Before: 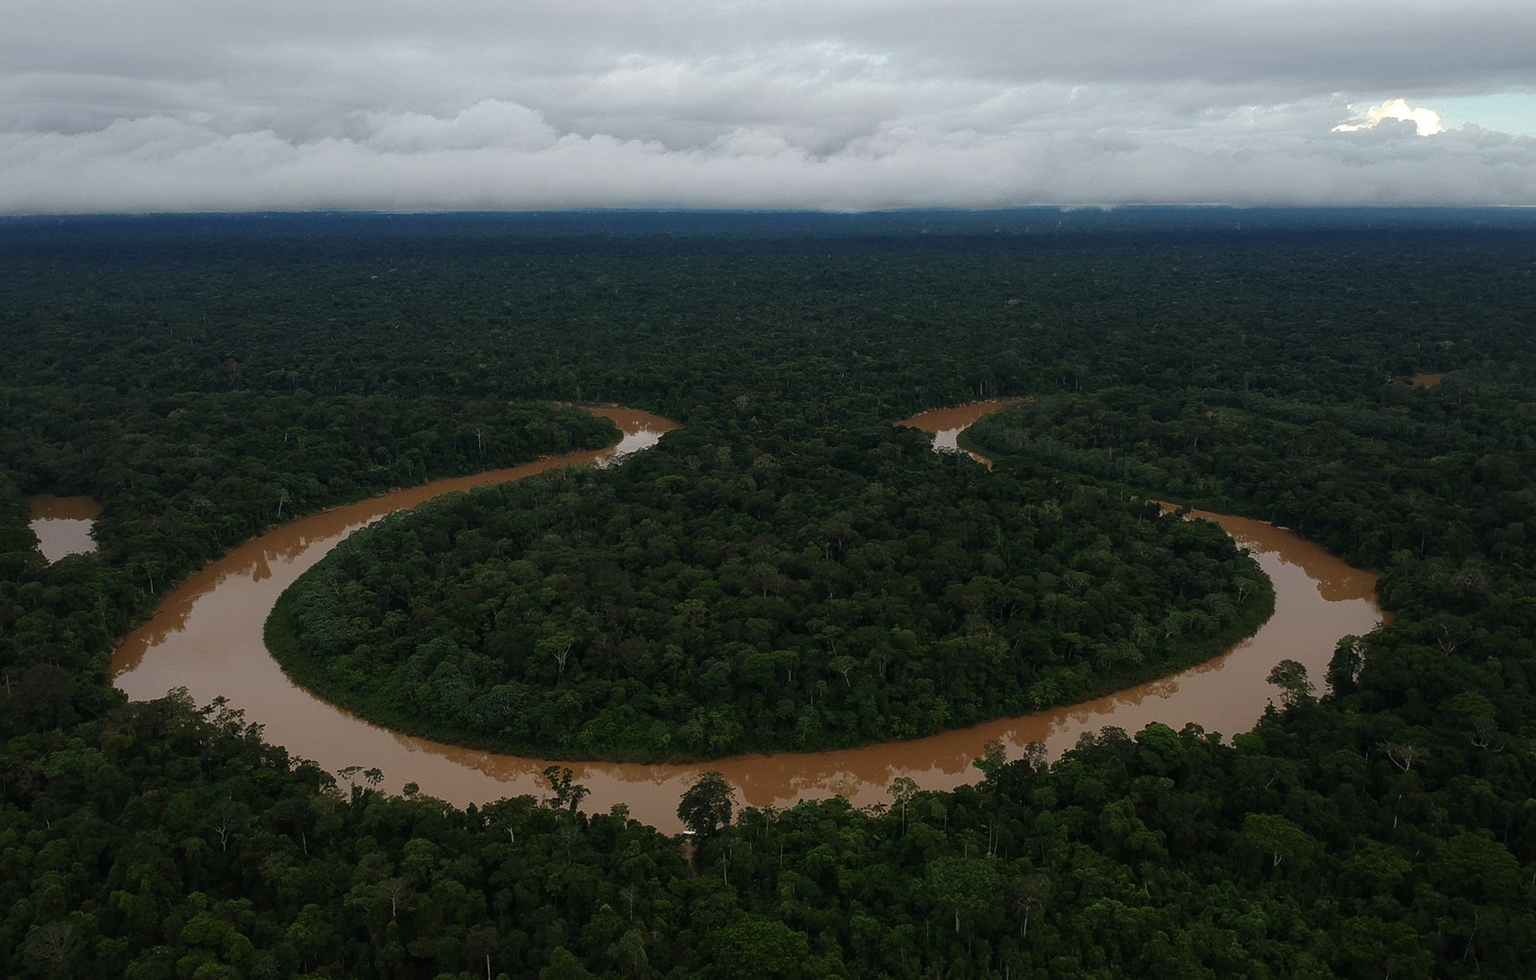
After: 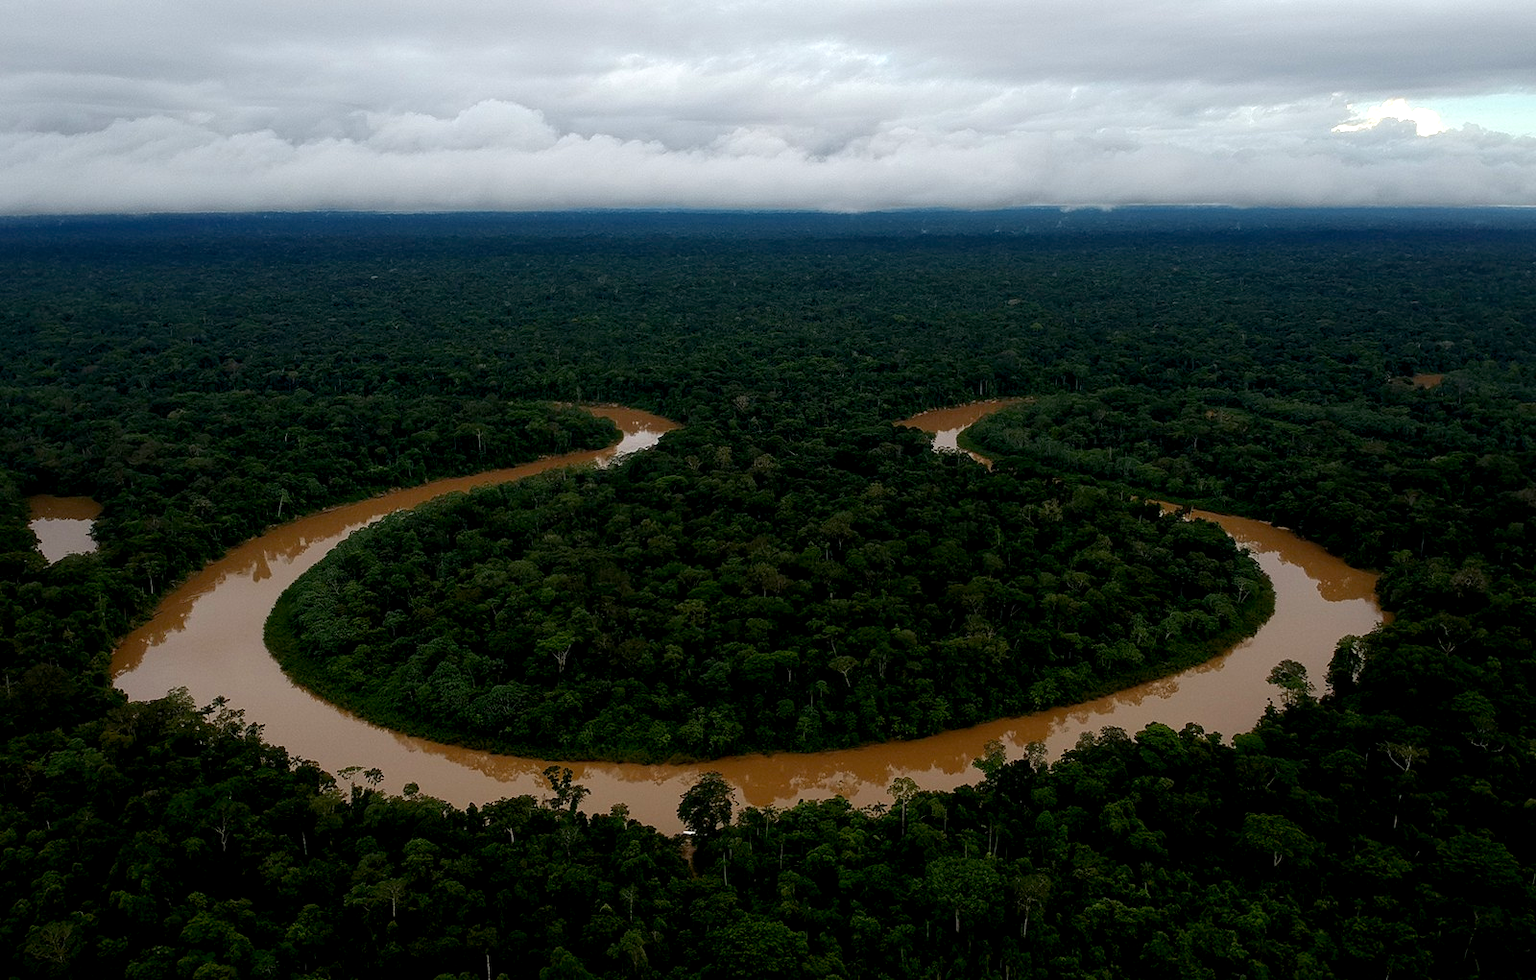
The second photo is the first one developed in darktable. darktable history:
color balance rgb: global offset › luminance -0.871%, perceptual saturation grading › global saturation 1.029%, perceptual saturation grading › highlights -1.962%, perceptual saturation grading › mid-tones 3.599%, perceptual saturation grading › shadows 7.407%, perceptual brilliance grading › global brilliance 11.288%, global vibrance 9.194%
